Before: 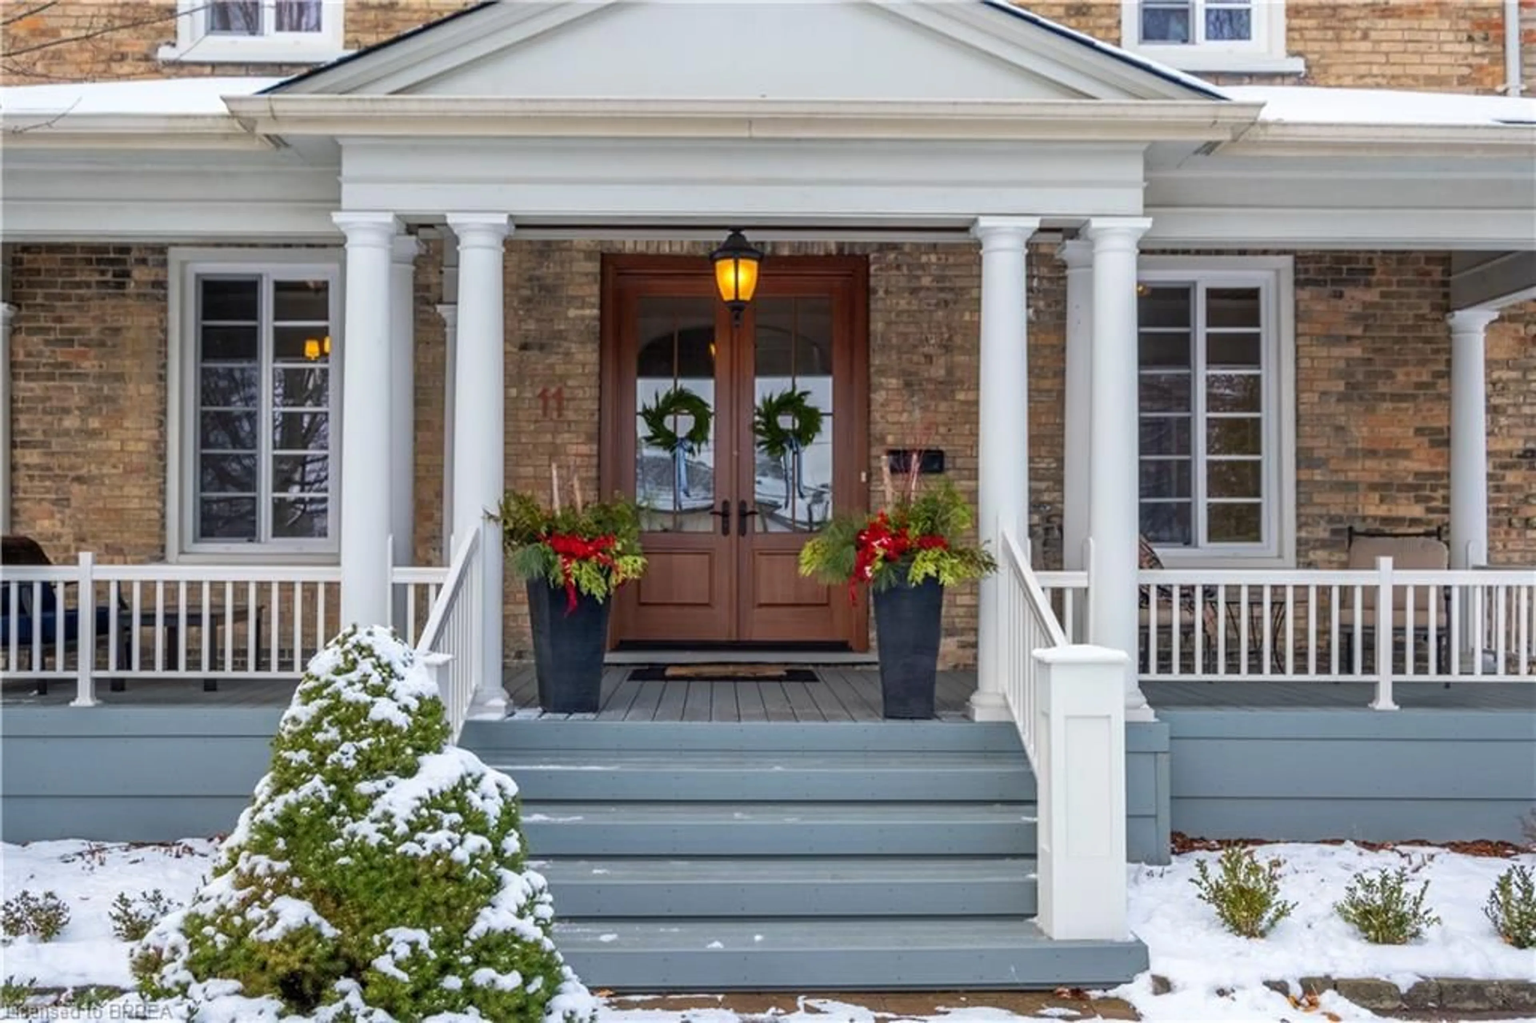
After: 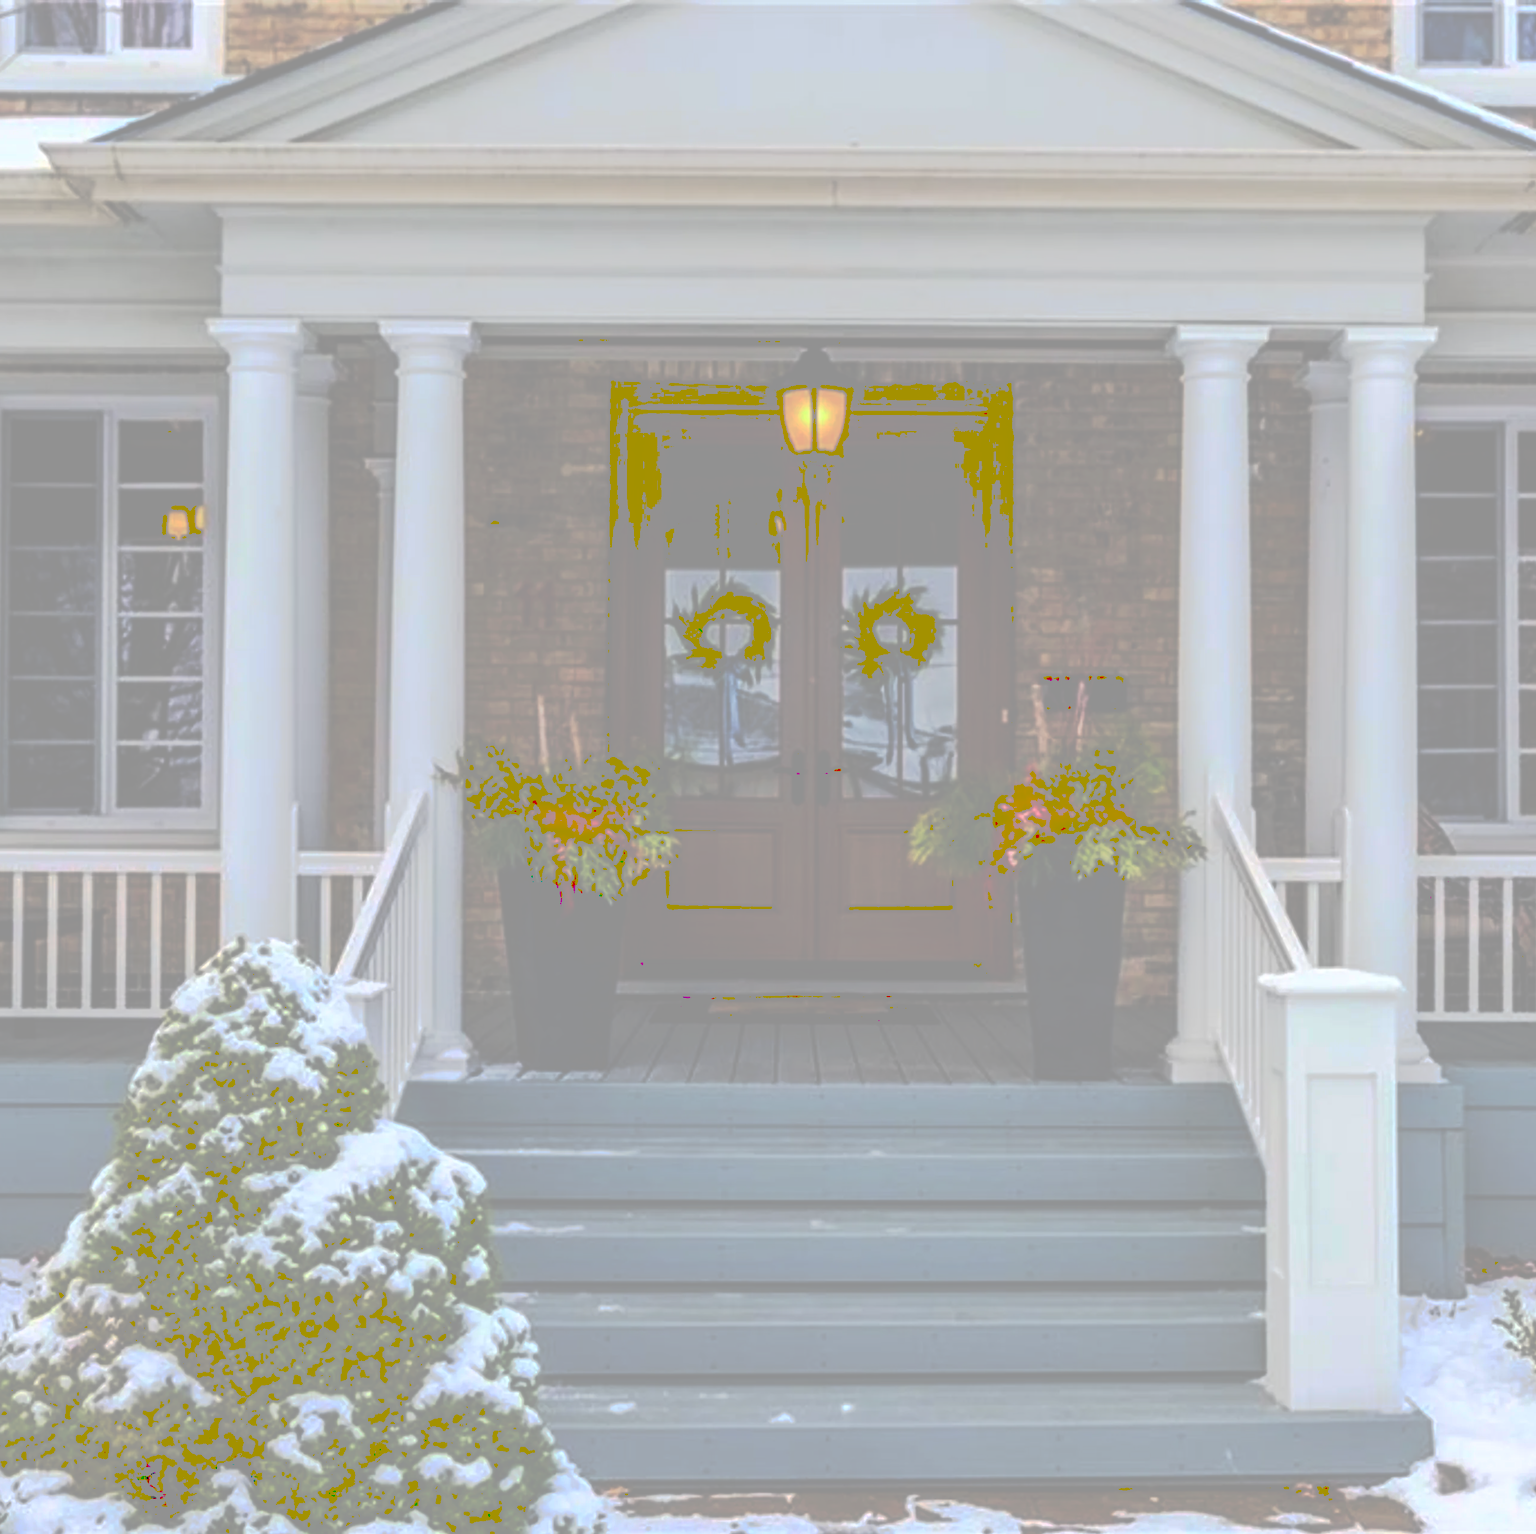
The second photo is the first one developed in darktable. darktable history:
tone curve: curves: ch0 [(0, 0) (0.003, 0.6) (0.011, 0.6) (0.025, 0.601) (0.044, 0.601) (0.069, 0.601) (0.1, 0.601) (0.136, 0.602) (0.177, 0.605) (0.224, 0.609) (0.277, 0.615) (0.335, 0.625) (0.399, 0.633) (0.468, 0.654) (0.543, 0.676) (0.623, 0.71) (0.709, 0.753) (0.801, 0.802) (0.898, 0.85) (1, 1)], preserve colors none
contrast brightness saturation: contrast 0.18, saturation 0.3
crop and rotate: left 12.648%, right 20.685%
